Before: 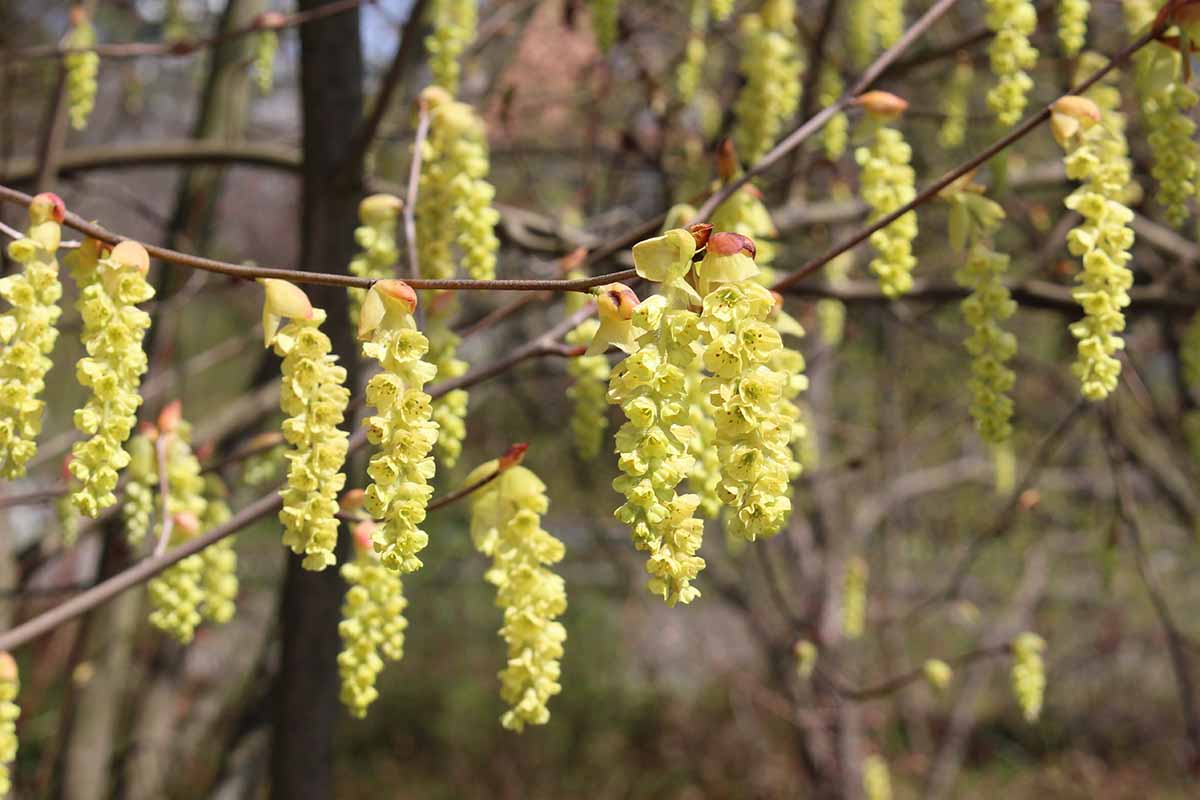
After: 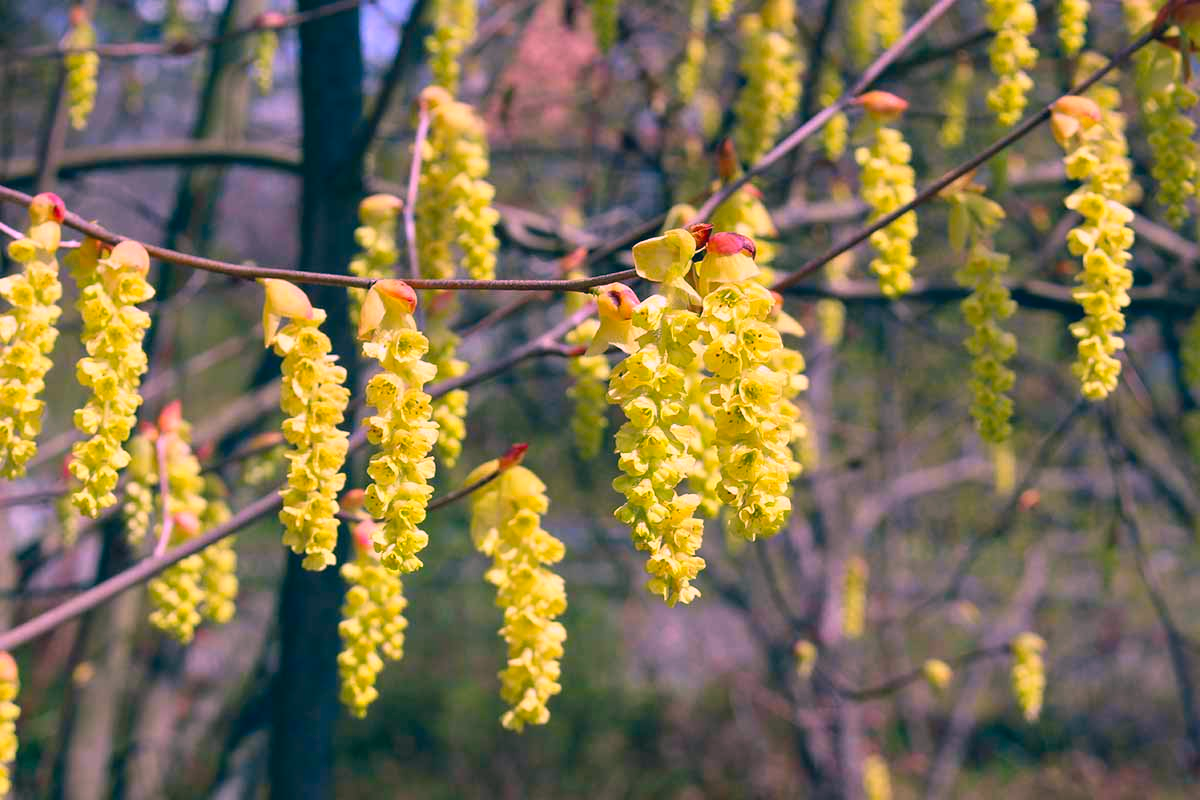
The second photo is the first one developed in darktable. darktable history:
color correction: highlights a* 17.03, highlights b* 0.205, shadows a* -15.38, shadows b* -14.56, saturation 1.5
white balance: red 1.004, blue 1.096
